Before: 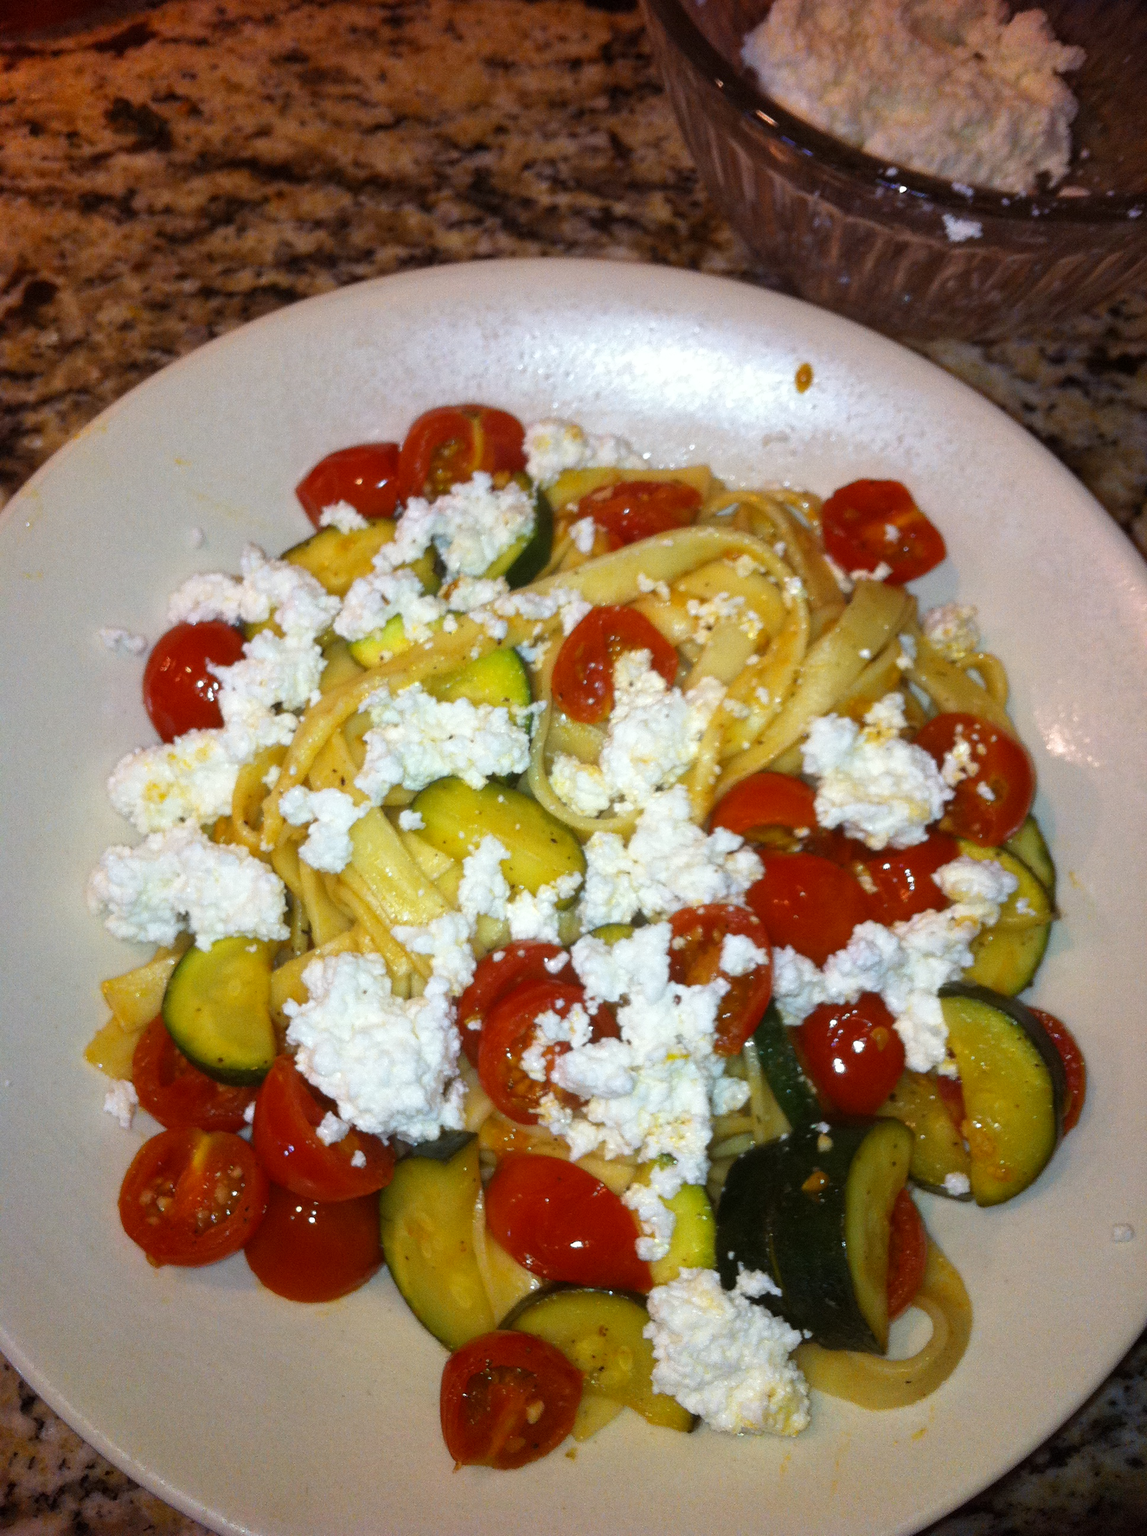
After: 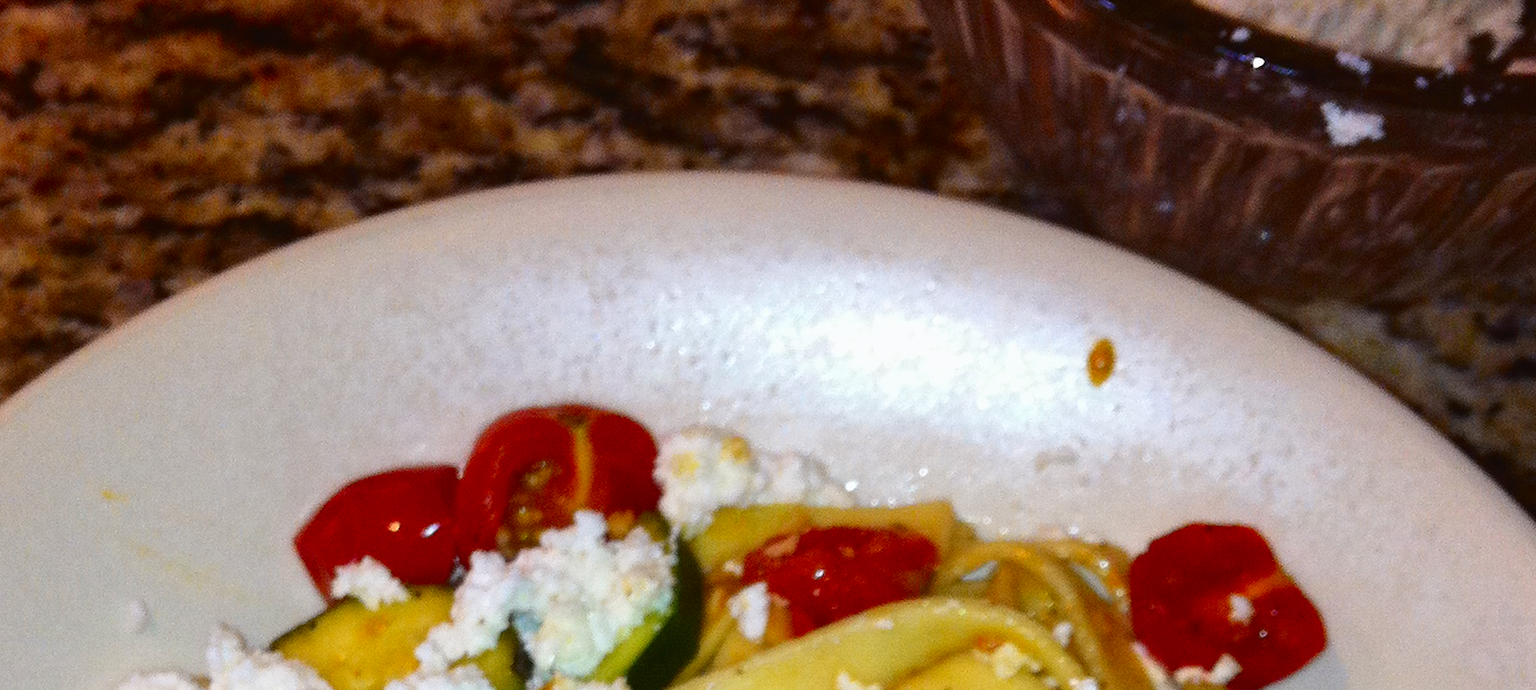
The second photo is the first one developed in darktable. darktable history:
tone curve: curves: ch0 [(0, 0.023) (0.132, 0.075) (0.241, 0.178) (0.487, 0.491) (0.782, 0.8) (1, 0.989)]; ch1 [(0, 0) (0.396, 0.369) (0.467, 0.454) (0.498, 0.5) (0.518, 0.517) (0.57, 0.586) (0.619, 0.663) (0.692, 0.744) (1, 1)]; ch2 [(0, 0) (0.427, 0.416) (0.483, 0.481) (0.503, 0.503) (0.526, 0.527) (0.563, 0.573) (0.632, 0.667) (0.705, 0.737) (0.985, 0.966)], color space Lab, independent channels, preserve colors none
crop and rotate: left 9.682%, top 9.767%, right 6.006%, bottom 61.908%
